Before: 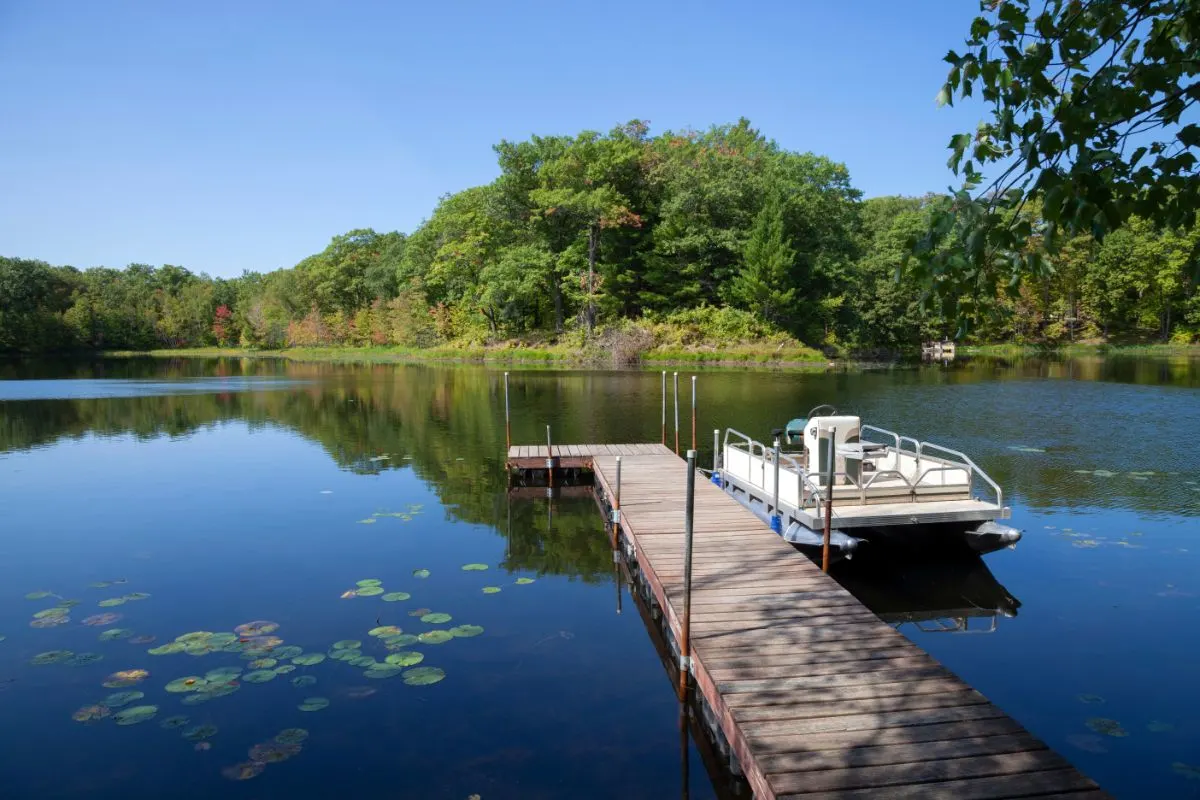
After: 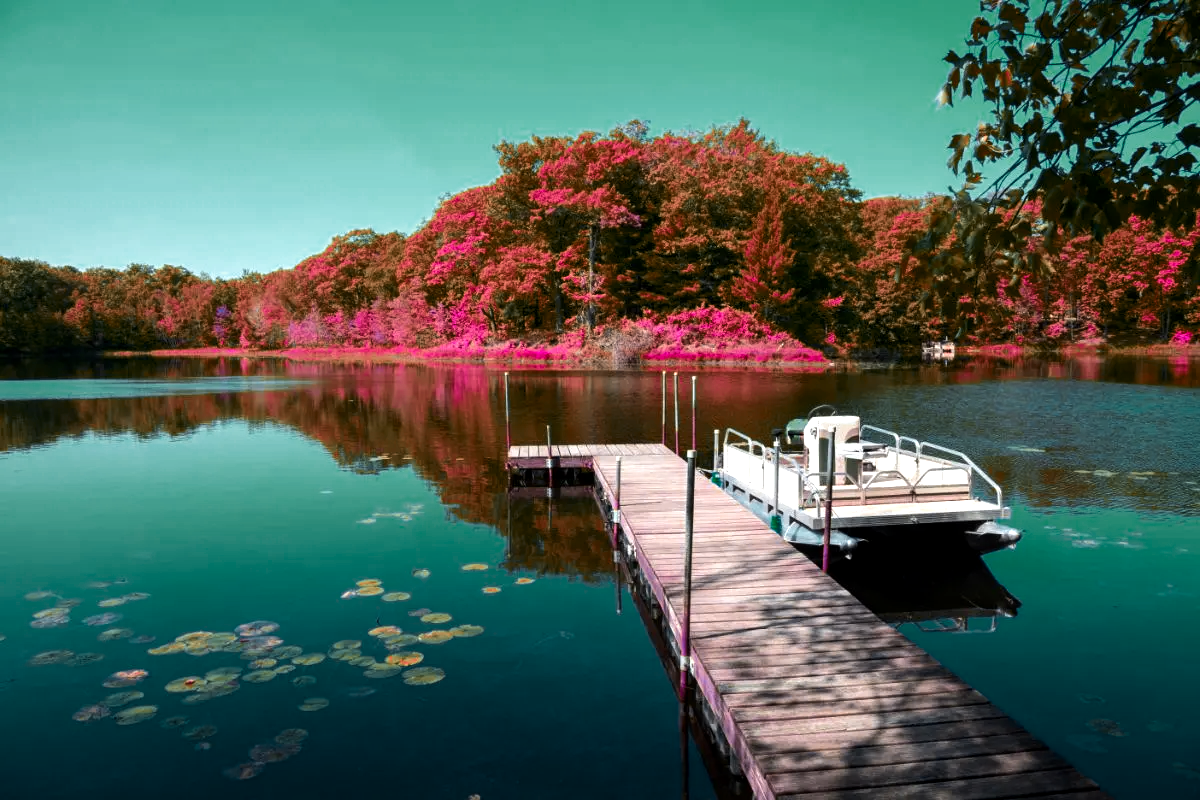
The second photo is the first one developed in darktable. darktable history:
tone equalizer: -8 EV -0.75 EV, -7 EV -0.7 EV, -6 EV -0.6 EV, -5 EV -0.4 EV, -3 EV 0.4 EV, -2 EV 0.6 EV, -1 EV 0.7 EV, +0 EV 0.75 EV, edges refinement/feathering 500, mask exposure compensation -1.57 EV, preserve details no
color zones: curves: ch0 [(0.826, 0.353)]; ch1 [(0.242, 0.647) (0.889, 0.342)]; ch2 [(0.246, 0.089) (0.969, 0.068)]
local contrast: highlights 100%, shadows 100%, detail 120%, midtone range 0.2
